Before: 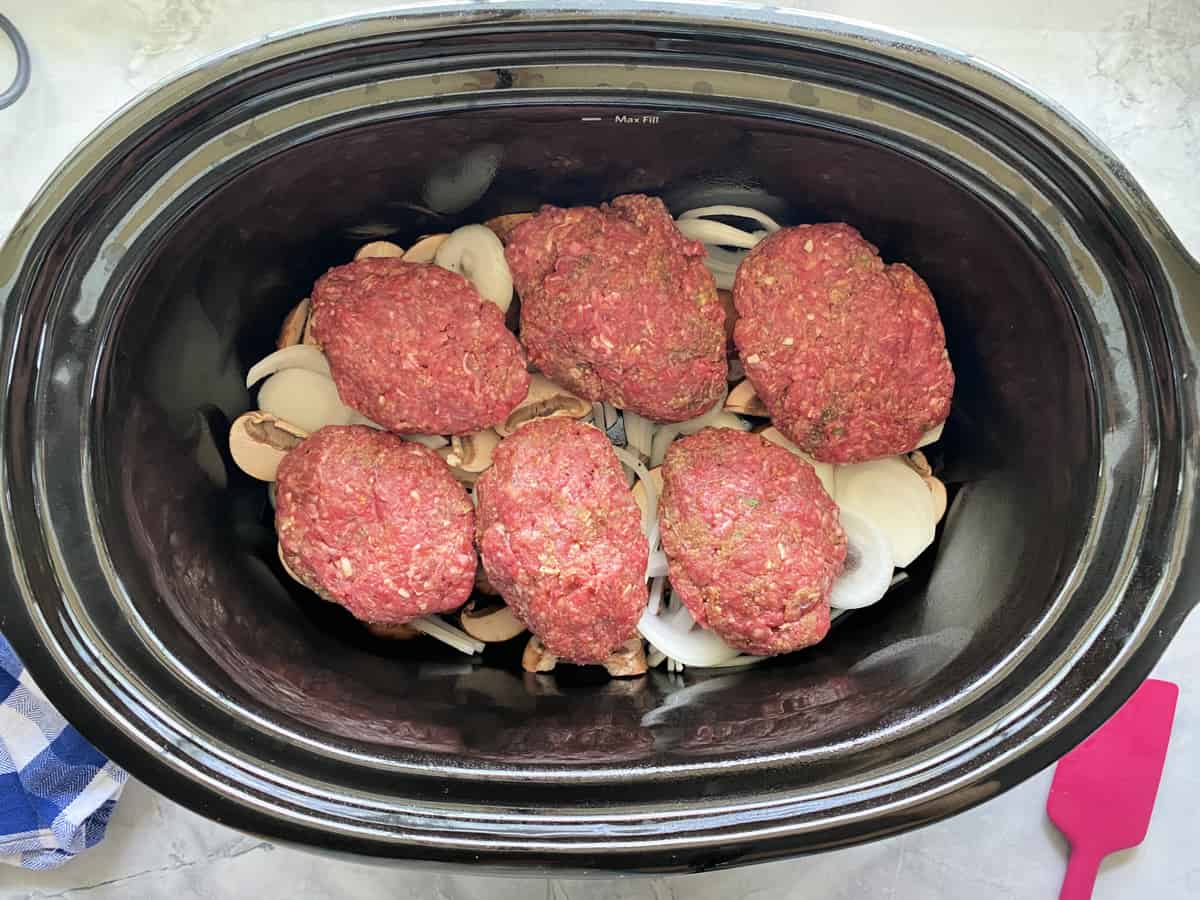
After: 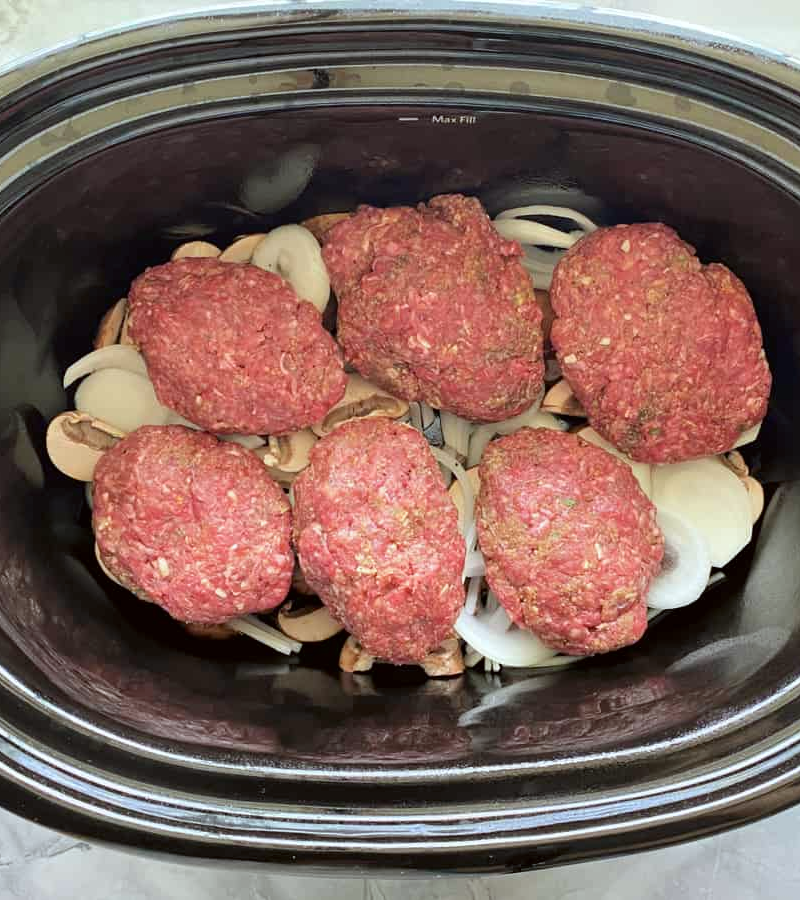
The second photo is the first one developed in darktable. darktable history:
crop and rotate: left 15.256%, right 18.057%
color correction: highlights a* -3, highlights b* -2.17, shadows a* 2.05, shadows b* 2.98
